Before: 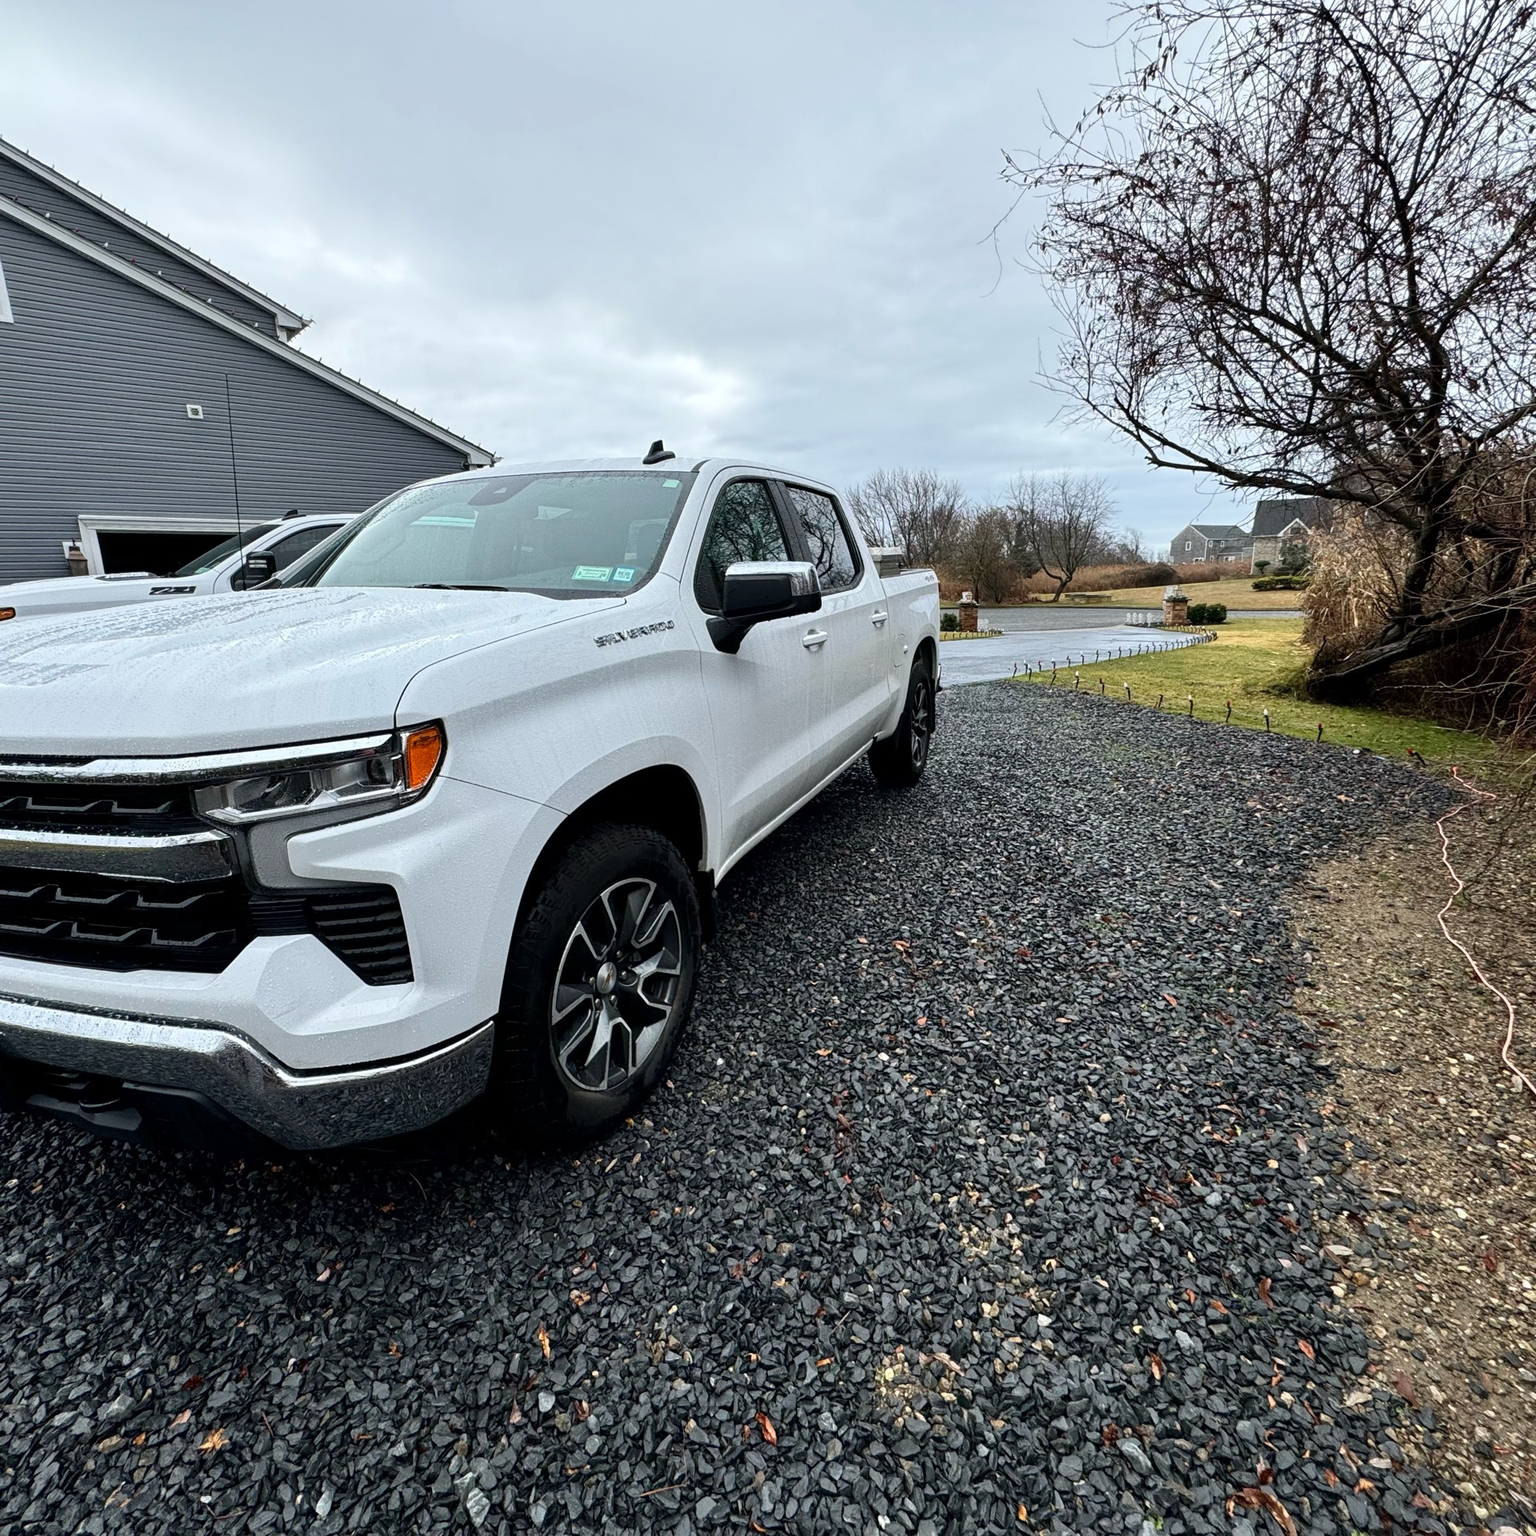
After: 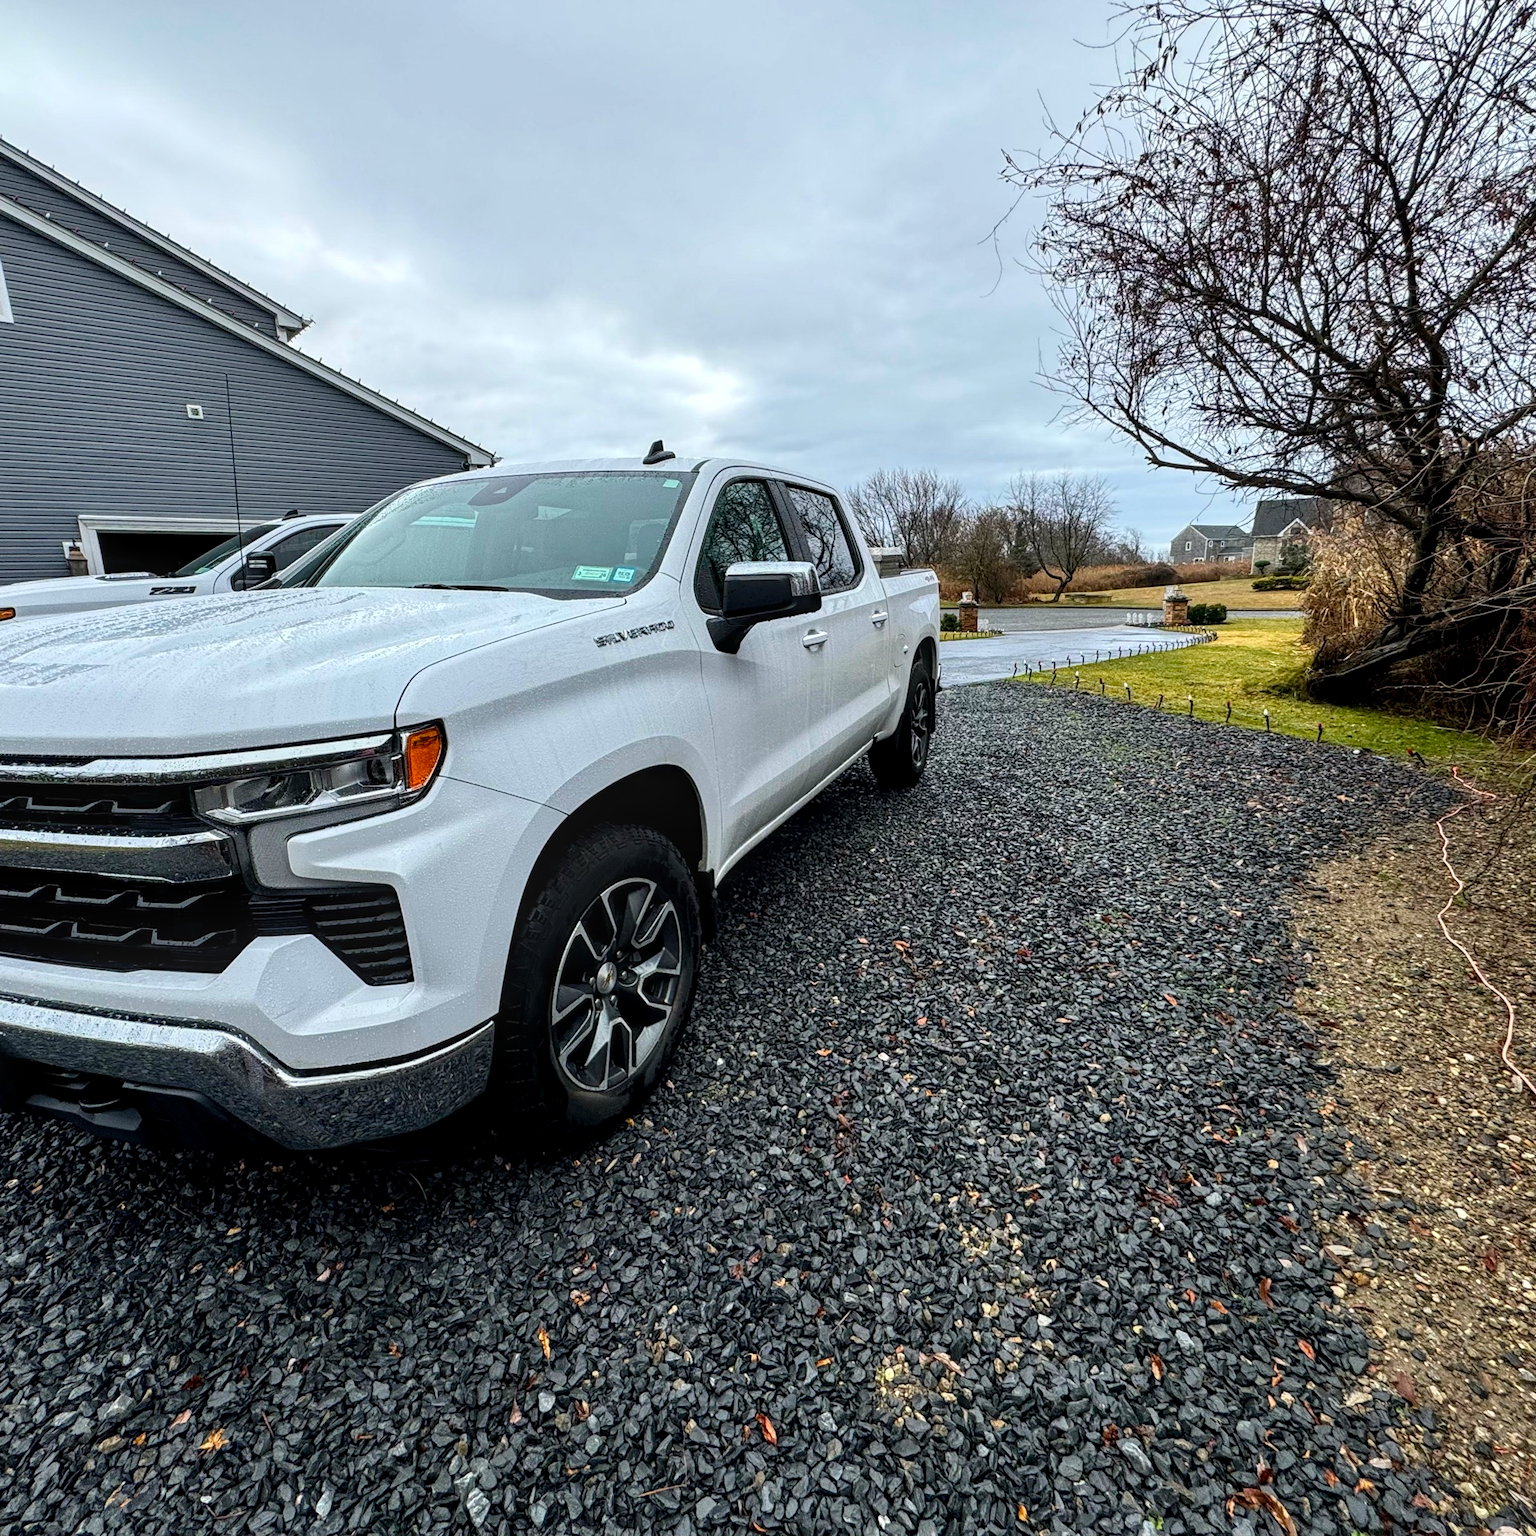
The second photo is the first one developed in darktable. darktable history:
color balance rgb: perceptual saturation grading › global saturation 30%, global vibrance 10%
local contrast: detail 130%
